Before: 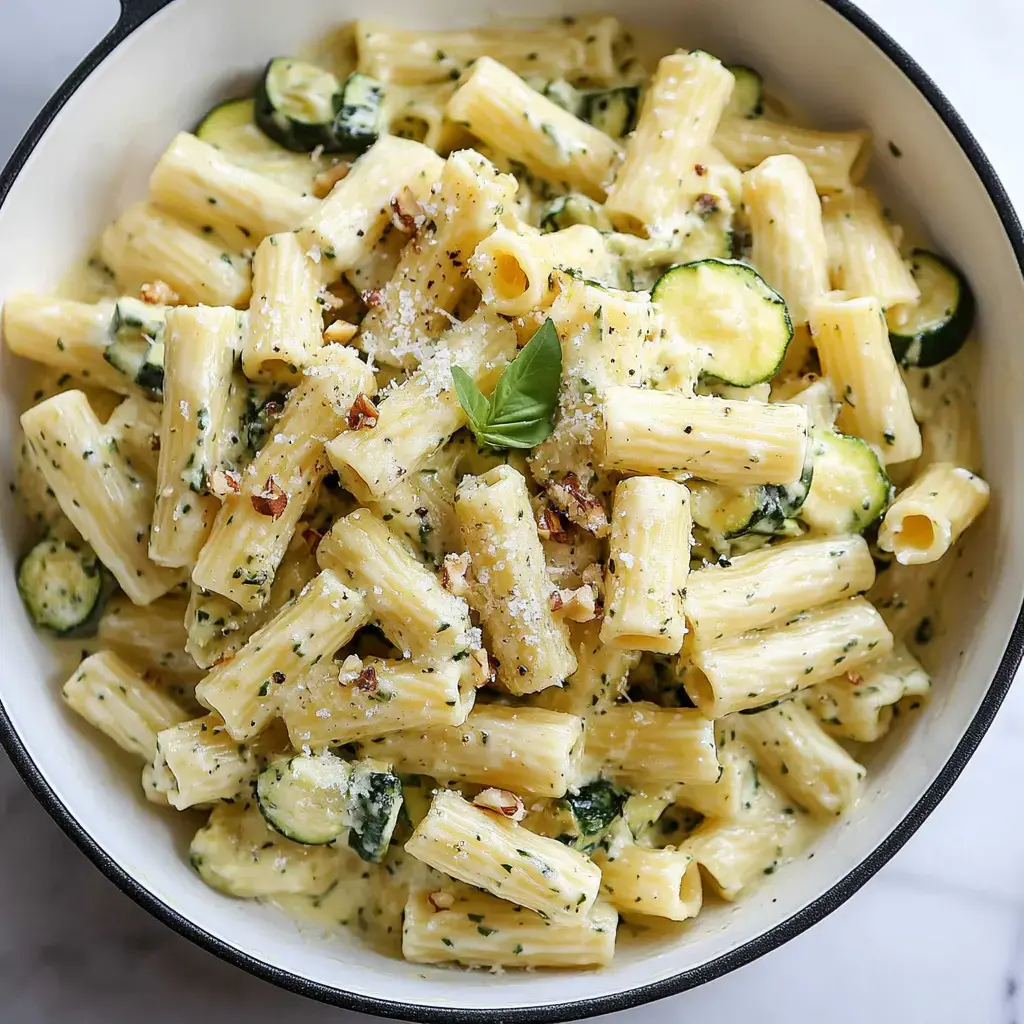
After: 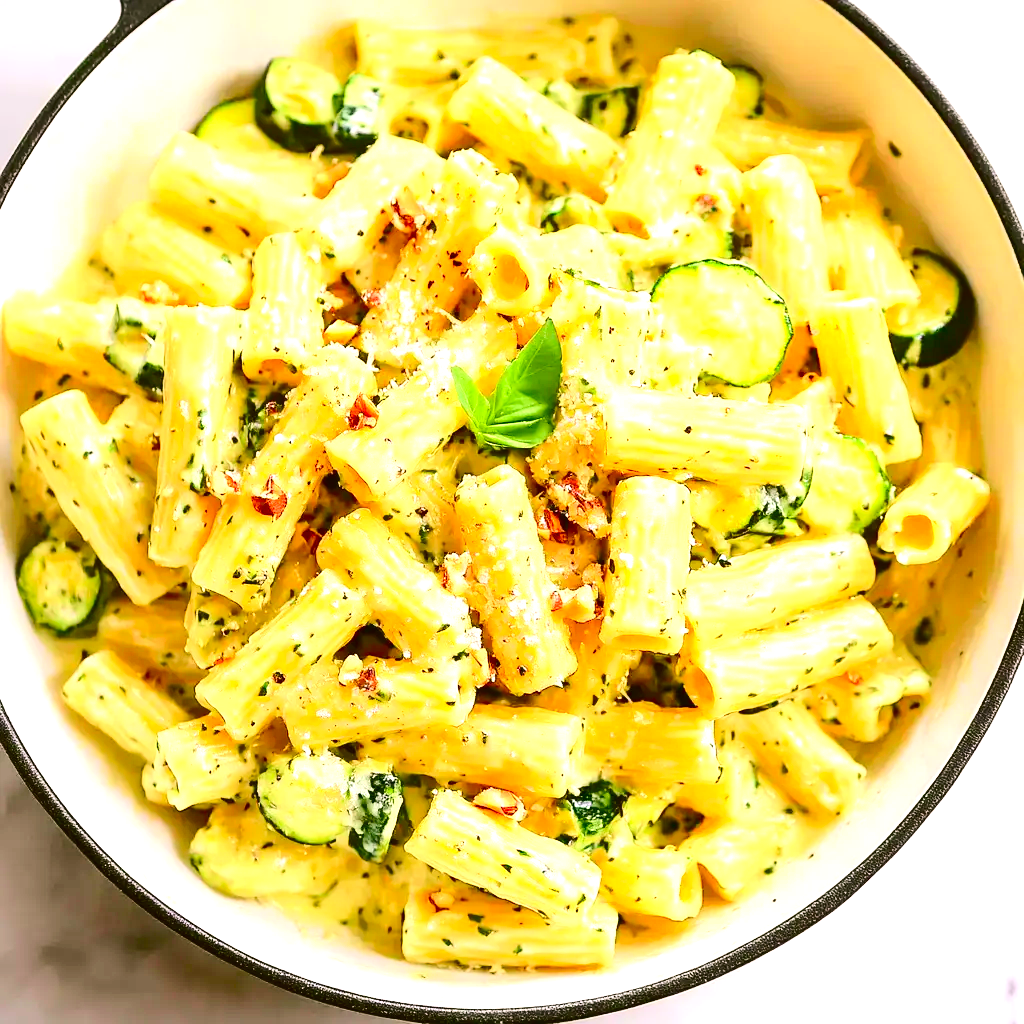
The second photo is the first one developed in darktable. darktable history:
exposure: black level correction 0, exposure 1.1 EV, compensate exposure bias true, compensate highlight preservation false
color correction: highlights a* 8.2, highlights b* 15.76, shadows a* -0.338, shadows b* 27.13
tone curve: curves: ch0 [(0, 0.023) (0.103, 0.087) (0.277, 0.28) (0.438, 0.547) (0.546, 0.678) (0.735, 0.843) (0.994, 1)]; ch1 [(0, 0) (0.371, 0.261) (0.465, 0.42) (0.488, 0.477) (0.512, 0.513) (0.542, 0.581) (0.574, 0.647) (0.636, 0.747) (1, 1)]; ch2 [(0, 0) (0.369, 0.388) (0.449, 0.431) (0.478, 0.471) (0.516, 0.517) (0.575, 0.642) (0.649, 0.726) (1, 1)], color space Lab, independent channels, preserve colors none
